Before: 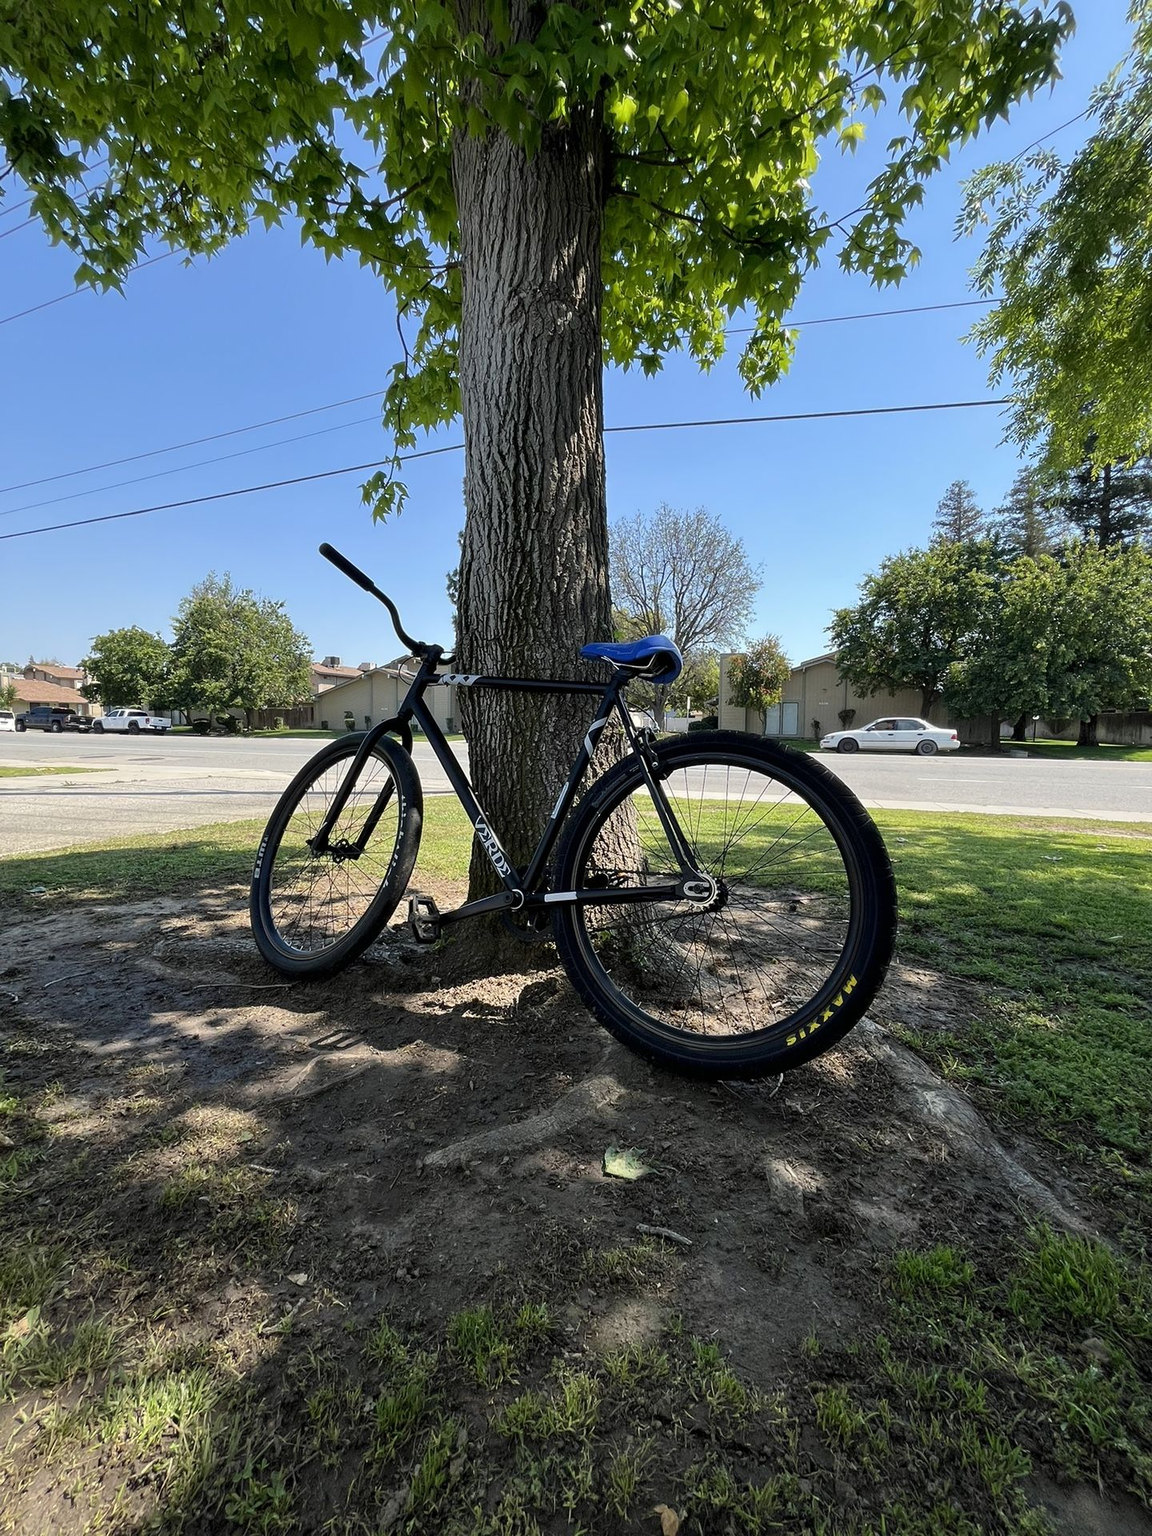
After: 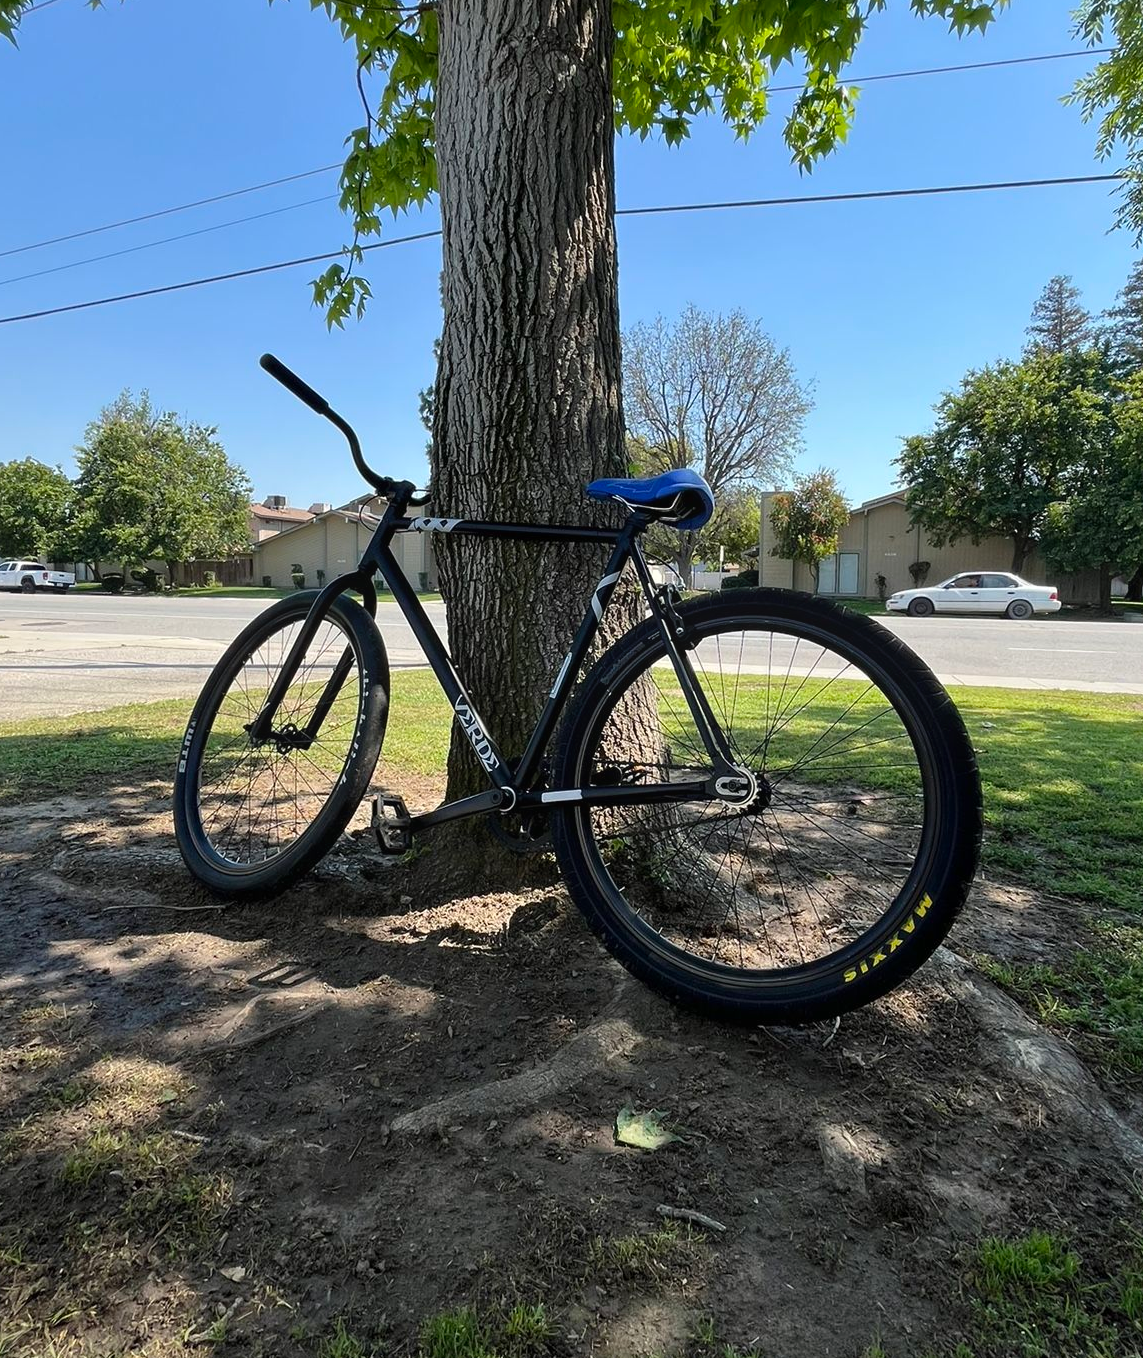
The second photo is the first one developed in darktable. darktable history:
bloom: size 13.65%, threshold 98.39%, strength 4.82%
crop: left 9.712%, top 16.928%, right 10.845%, bottom 12.332%
tone equalizer: on, module defaults
